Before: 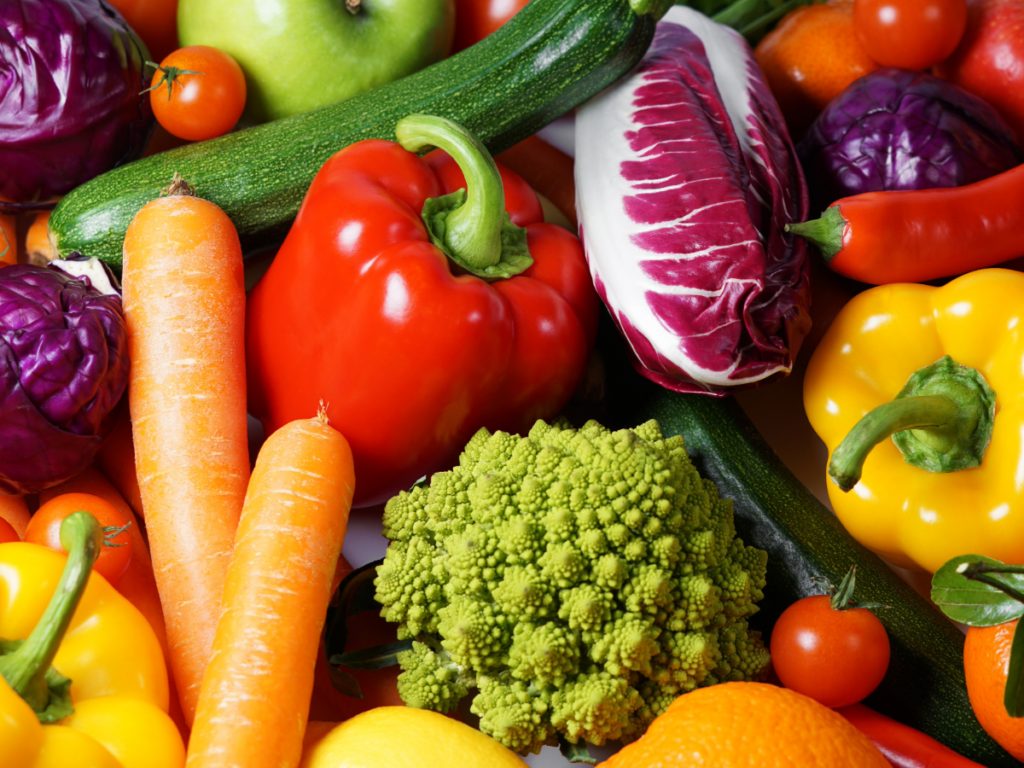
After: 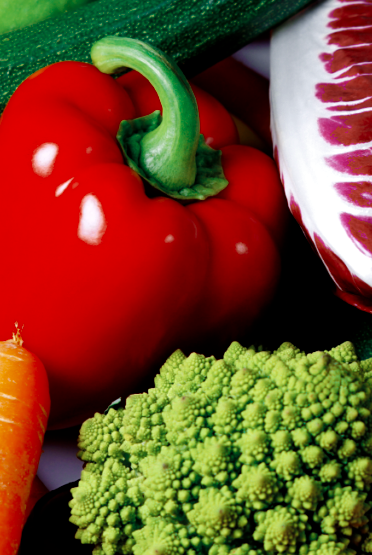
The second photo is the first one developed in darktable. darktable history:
filmic rgb: black relative exposure -8.24 EV, white relative exposure 2.24 EV, hardness 7.06, latitude 84.87%, contrast 1.697, highlights saturation mix -4.29%, shadows ↔ highlights balance -2.51%, add noise in highlights 0.001, preserve chrominance no, color science v3 (2019), use custom middle-gray values true, contrast in highlights soft
exposure: exposure -0.337 EV, compensate highlight preservation false
color balance rgb: power › chroma 0.984%, power › hue 253.34°, perceptual saturation grading › global saturation 0.086%, global vibrance -7.303%, contrast -13.458%, saturation formula JzAzBz (2021)
crop and rotate: left 29.84%, top 10.222%, right 33.793%, bottom 17.394%
color zones: curves: ch0 [(0, 0.5) (0.125, 0.4) (0.25, 0.5) (0.375, 0.4) (0.5, 0.4) (0.625, 0.35) (0.75, 0.35) (0.875, 0.5)]; ch1 [(0, 0.35) (0.125, 0.45) (0.25, 0.35) (0.375, 0.35) (0.5, 0.35) (0.625, 0.35) (0.75, 0.45) (0.875, 0.35)]; ch2 [(0, 0.6) (0.125, 0.5) (0.25, 0.5) (0.375, 0.6) (0.5, 0.6) (0.625, 0.5) (0.75, 0.5) (0.875, 0.5)]
